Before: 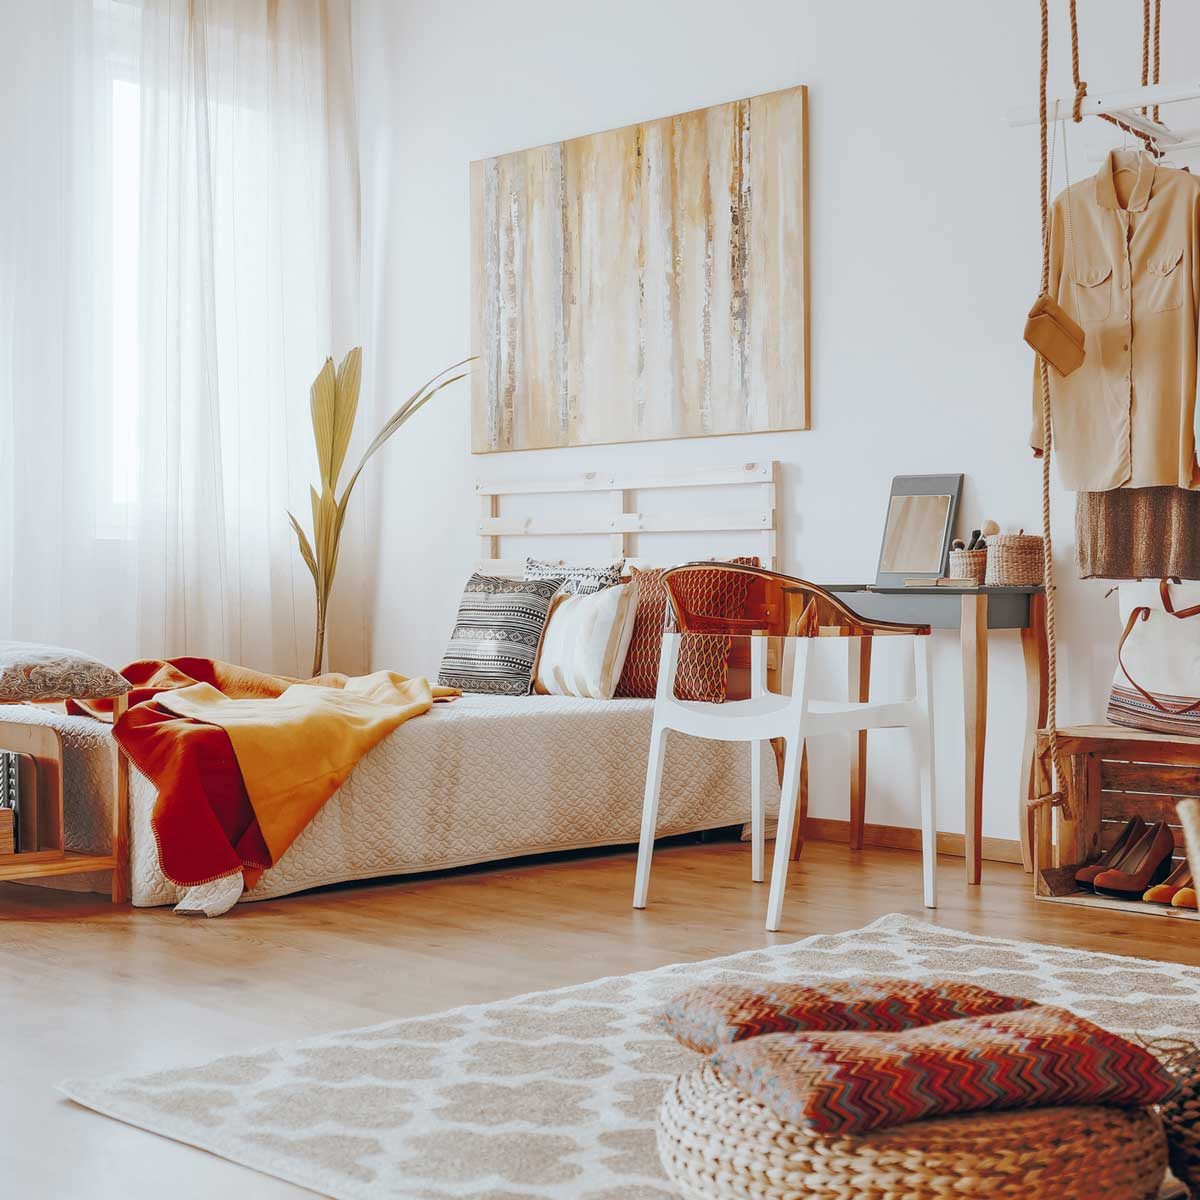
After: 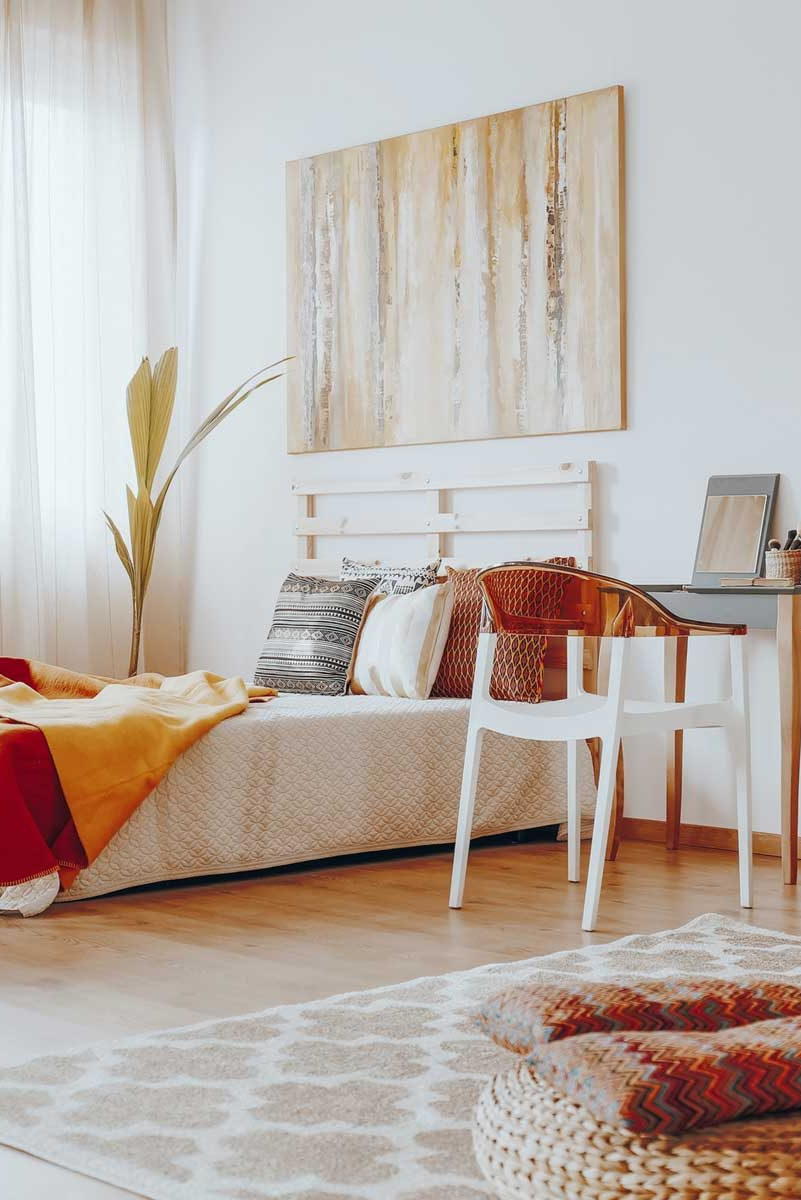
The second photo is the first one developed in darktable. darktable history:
crop: left 15.408%, right 17.834%
